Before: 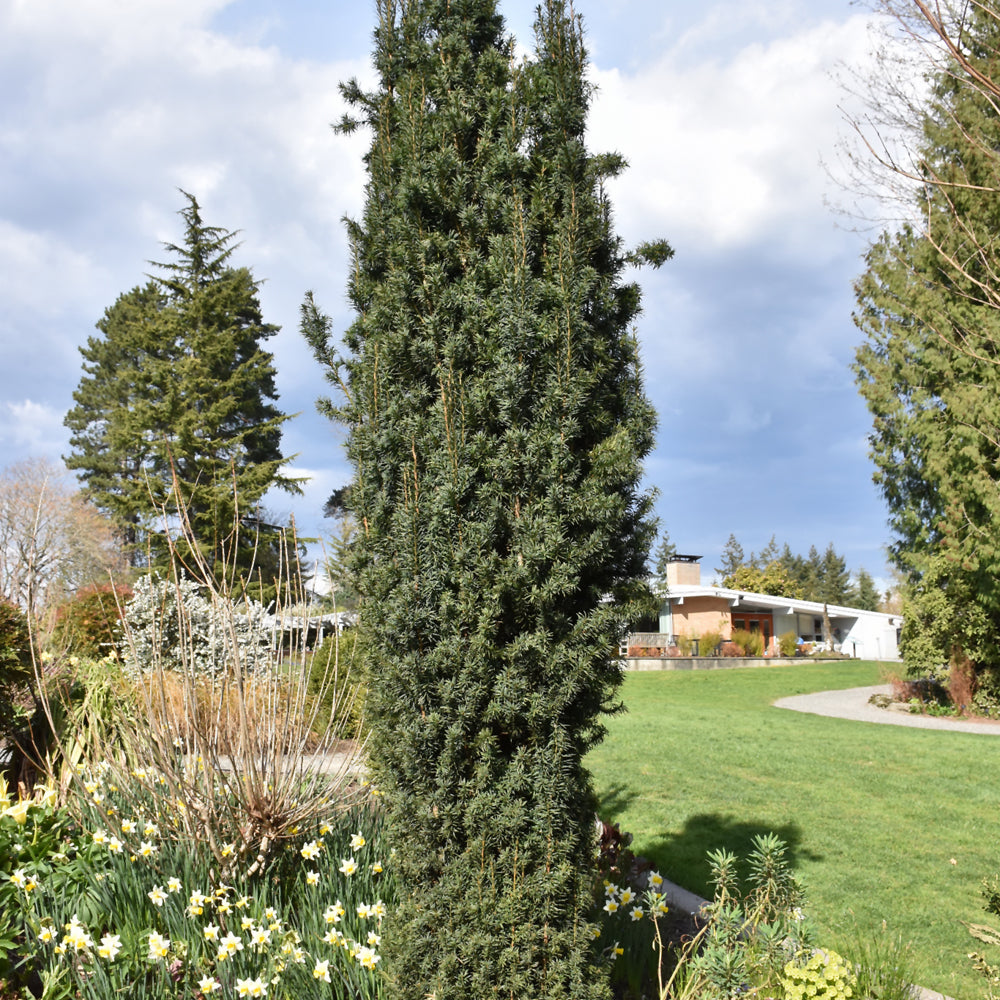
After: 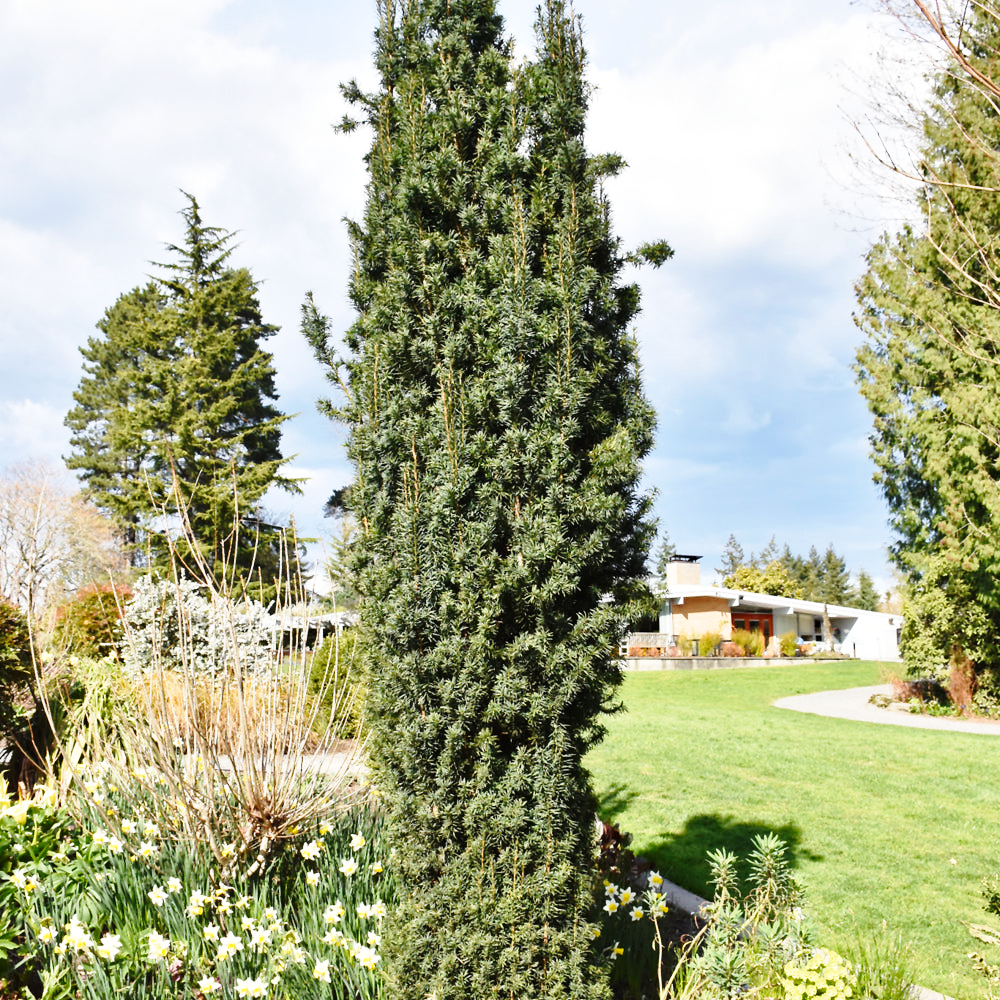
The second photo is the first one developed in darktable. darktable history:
haze removal: compatibility mode true, adaptive false
base curve: curves: ch0 [(0, 0) (0.028, 0.03) (0.121, 0.232) (0.46, 0.748) (0.859, 0.968) (1, 1)], preserve colors none
